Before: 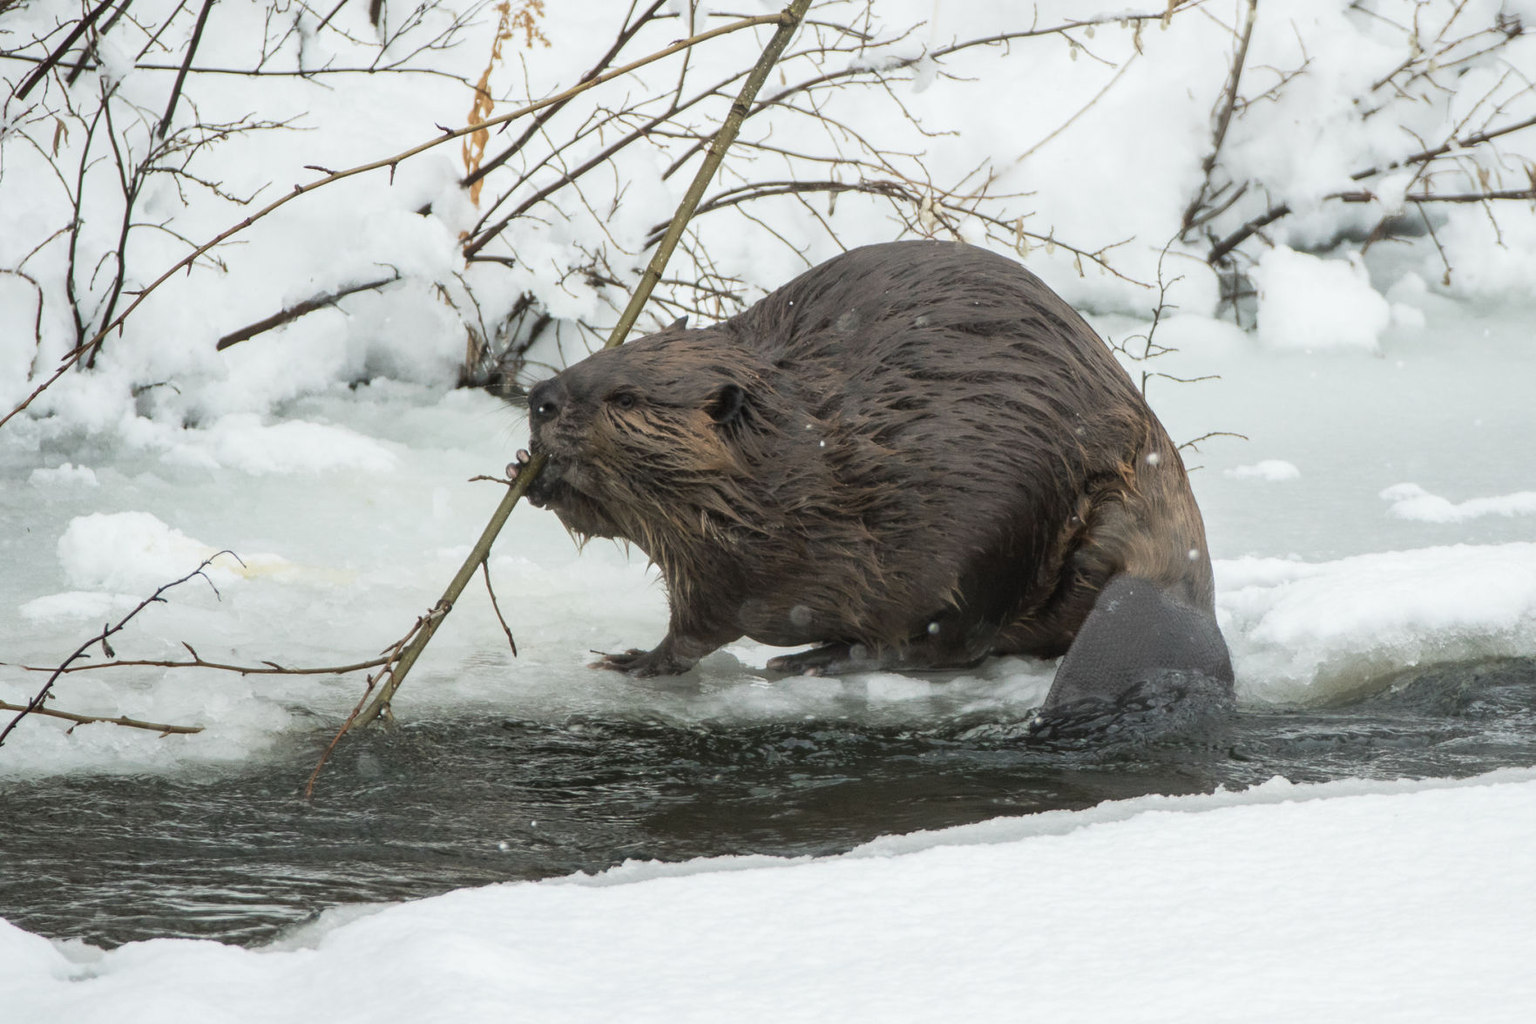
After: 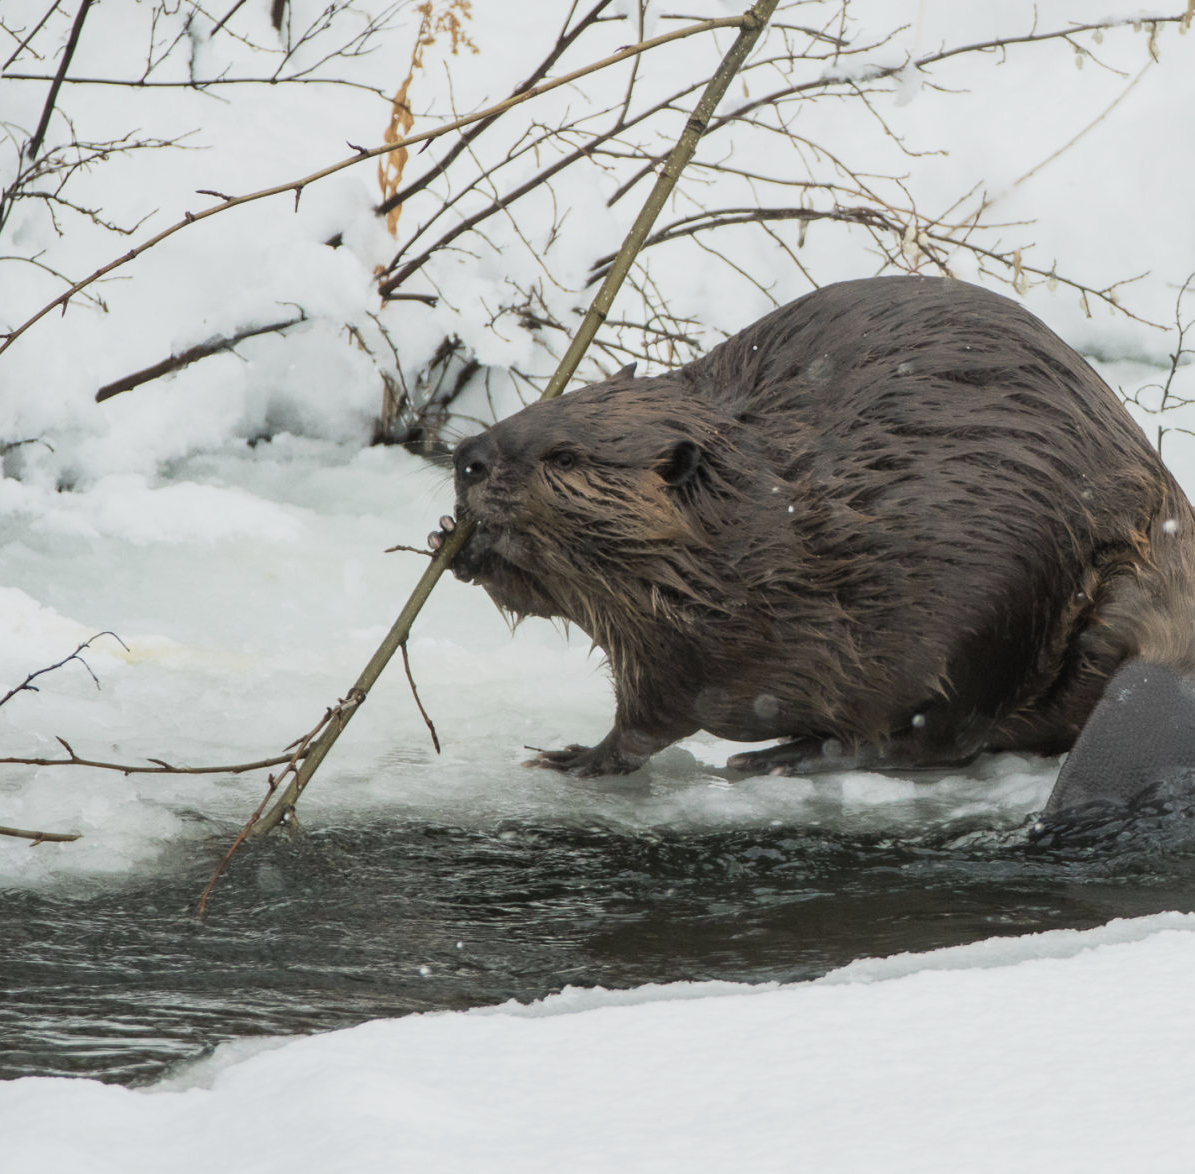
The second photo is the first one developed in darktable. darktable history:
crop and rotate: left 8.684%, right 23.516%
levels: levels [0.026, 0.507, 0.987]
tone curve: curves: ch0 [(0, 0.036) (0.053, 0.068) (0.211, 0.217) (0.519, 0.513) (0.847, 0.82) (0.991, 0.914)]; ch1 [(0, 0) (0.276, 0.206) (0.412, 0.353) (0.482, 0.475) (0.495, 0.5) (0.509, 0.502) (0.563, 0.57) (0.667, 0.672) (0.788, 0.809) (1, 1)]; ch2 [(0, 0) (0.438, 0.456) (0.473, 0.47) (0.503, 0.503) (0.523, 0.528) (0.562, 0.571) (0.612, 0.61) (0.679, 0.72) (1, 1)], preserve colors none
